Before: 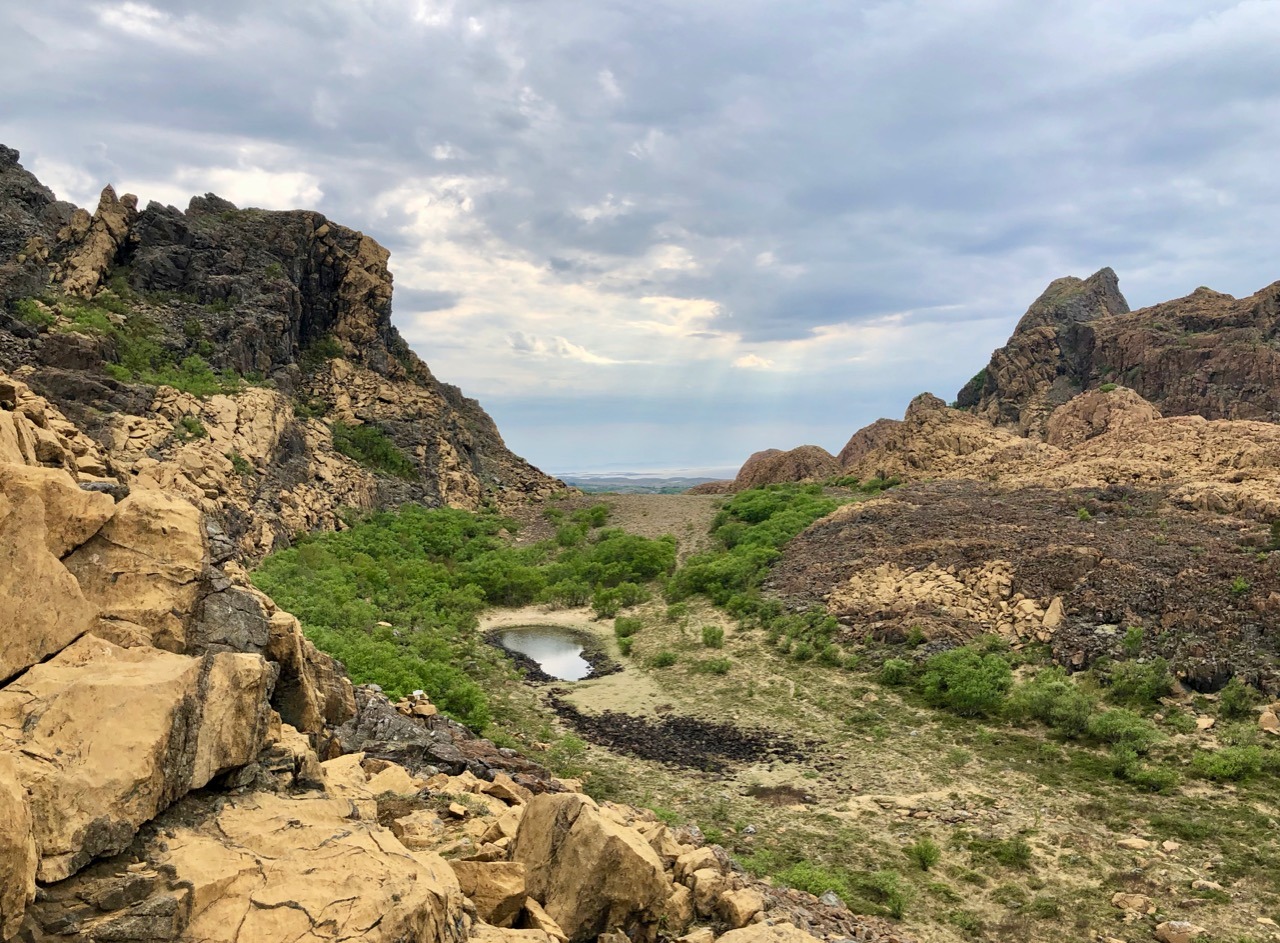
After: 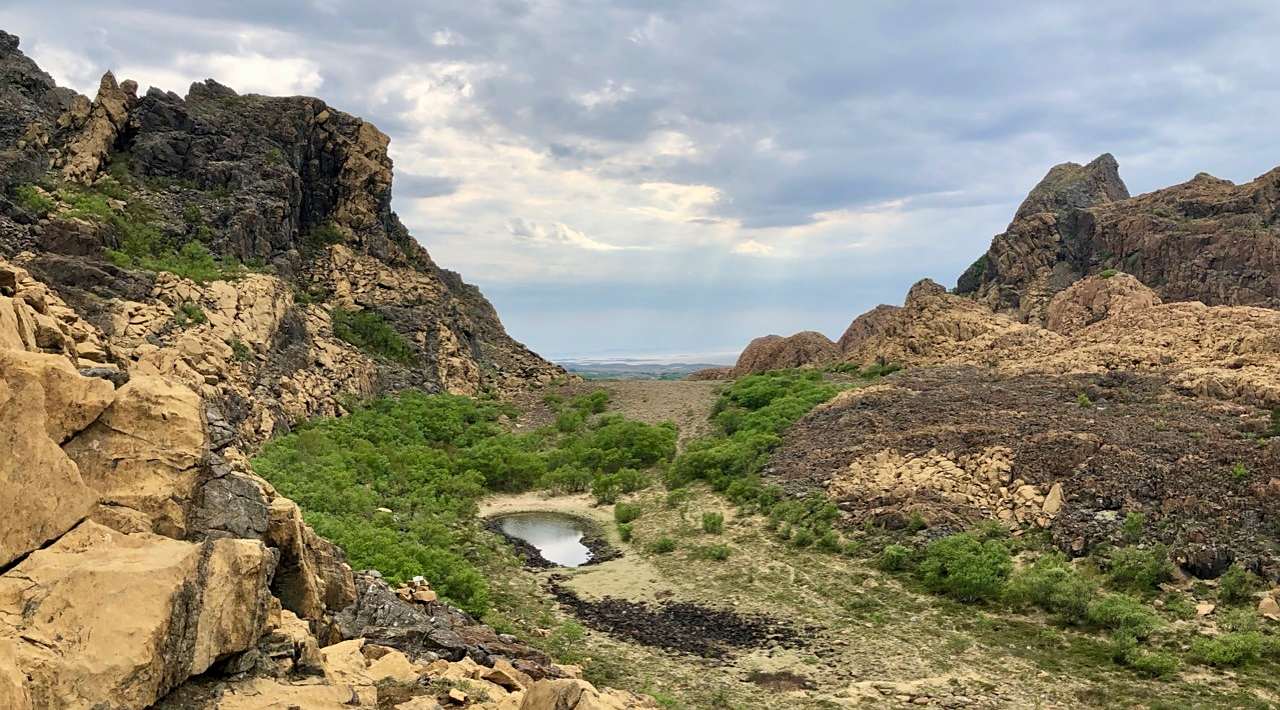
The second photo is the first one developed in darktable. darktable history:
crop and rotate: top 12.145%, bottom 12.507%
sharpen: amount 0.2
